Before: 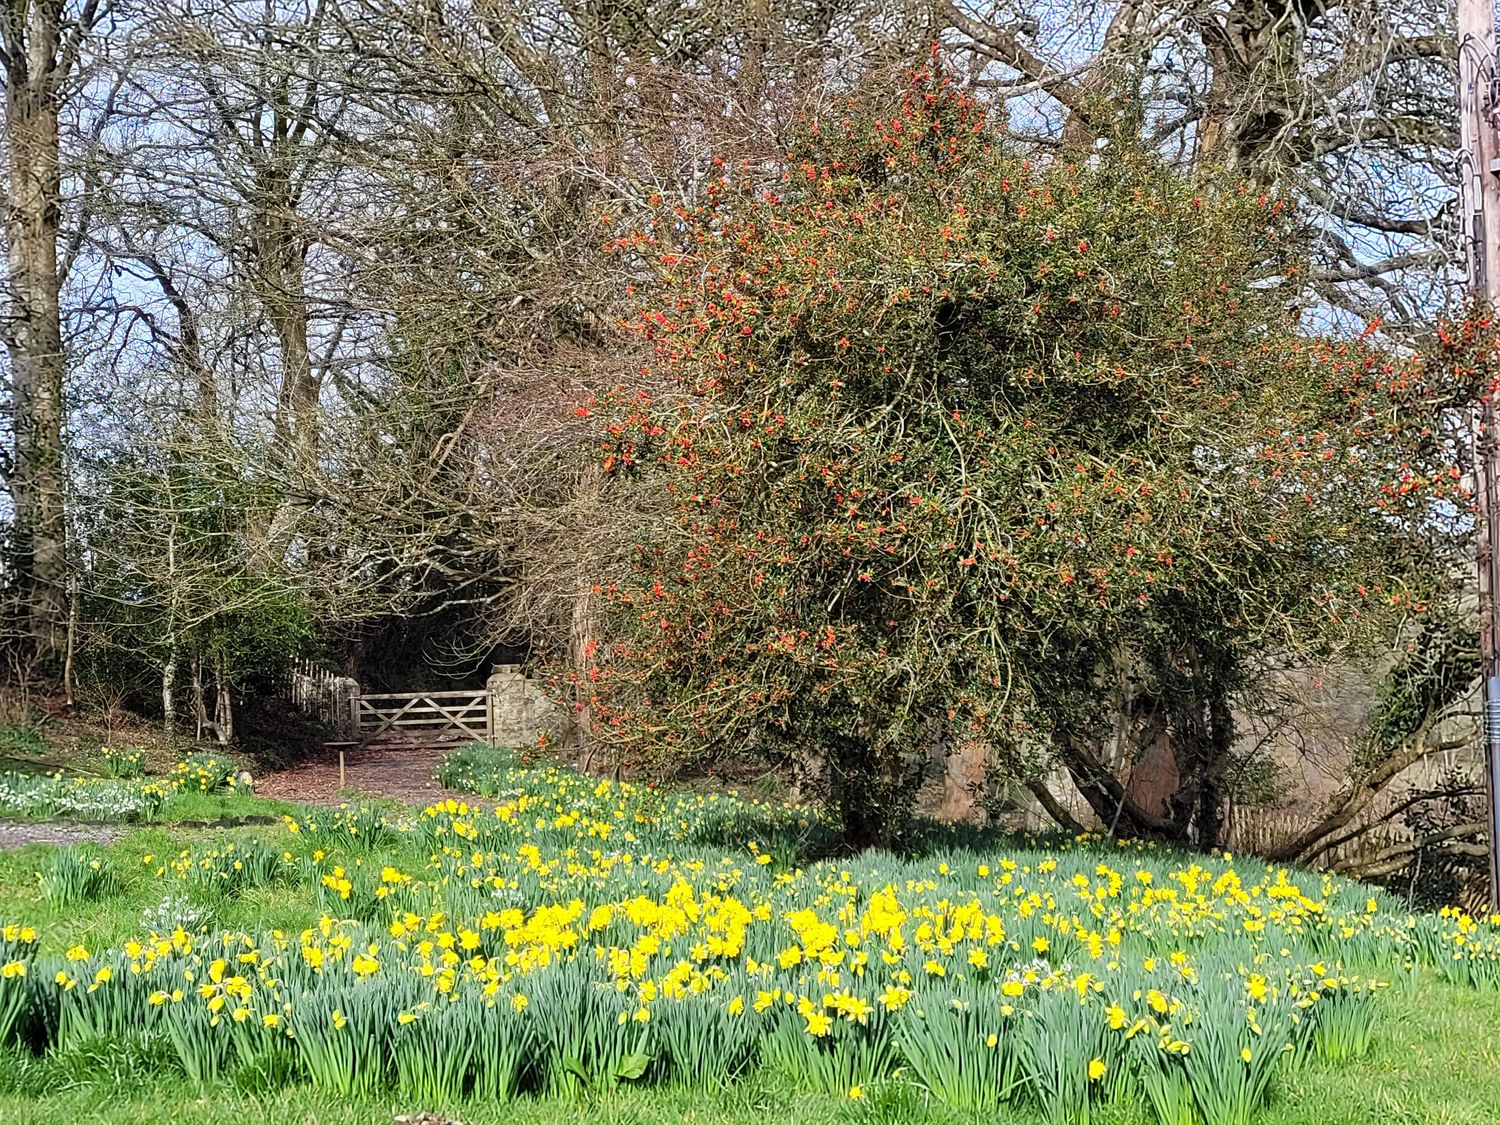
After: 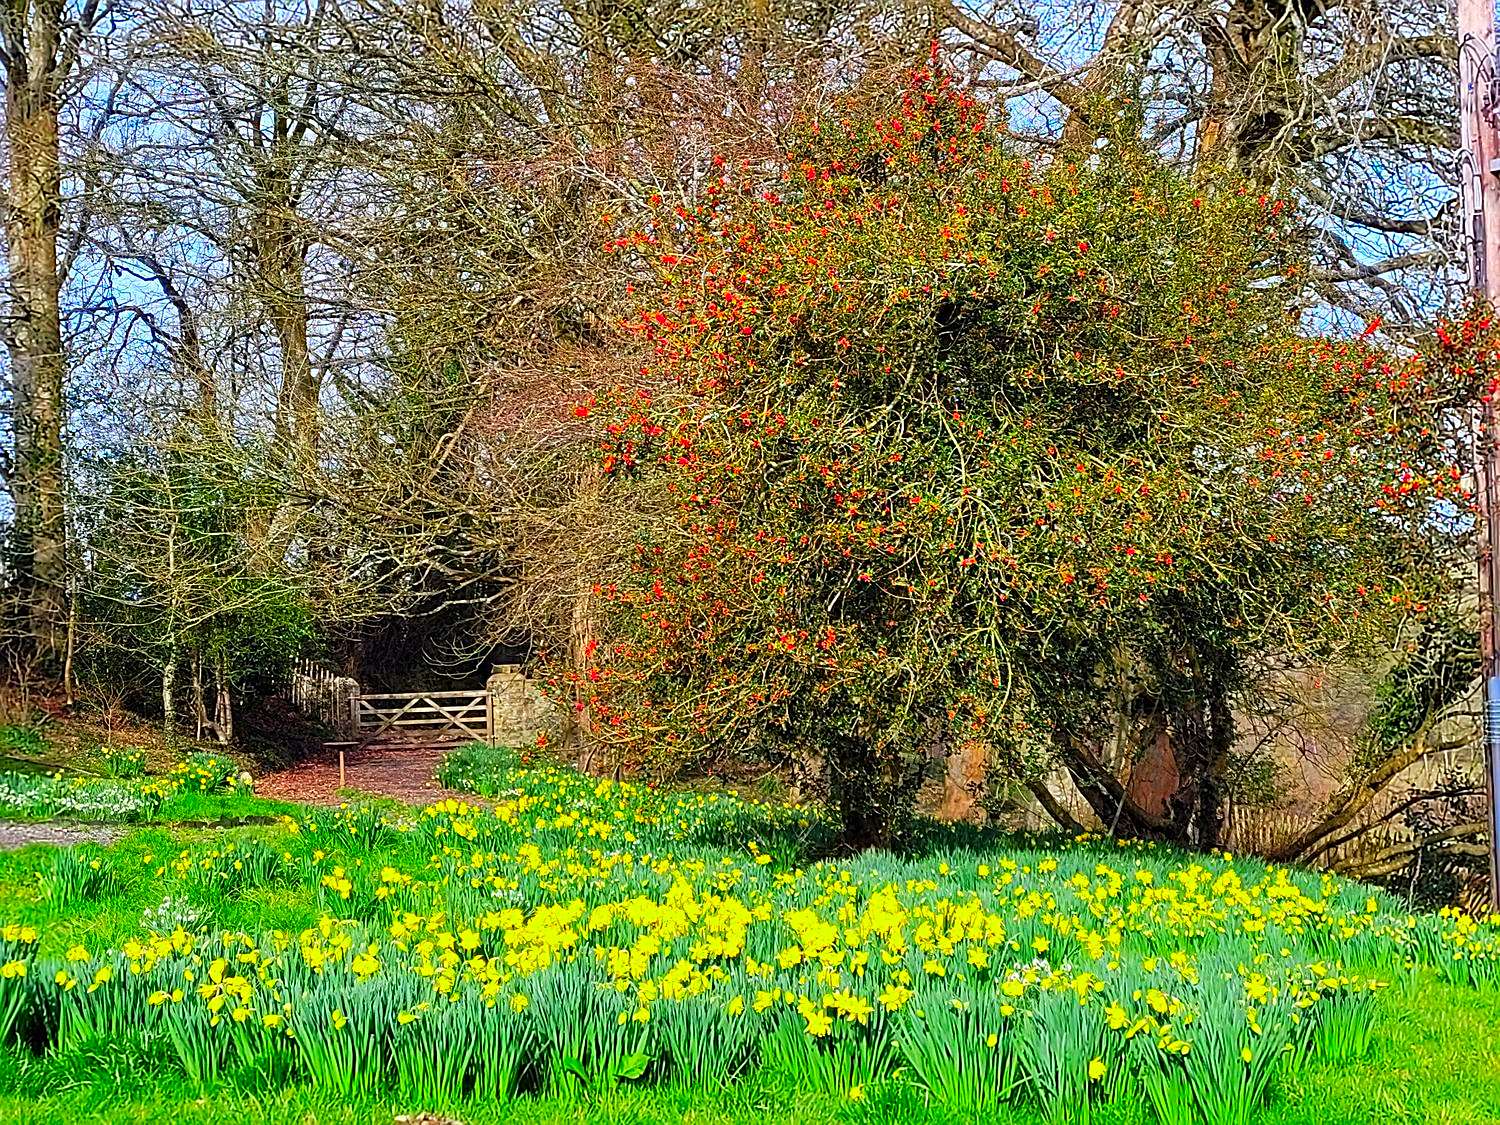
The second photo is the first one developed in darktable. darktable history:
sharpen: on, module defaults
color correction: highlights b* 0.027, saturation 2.09
